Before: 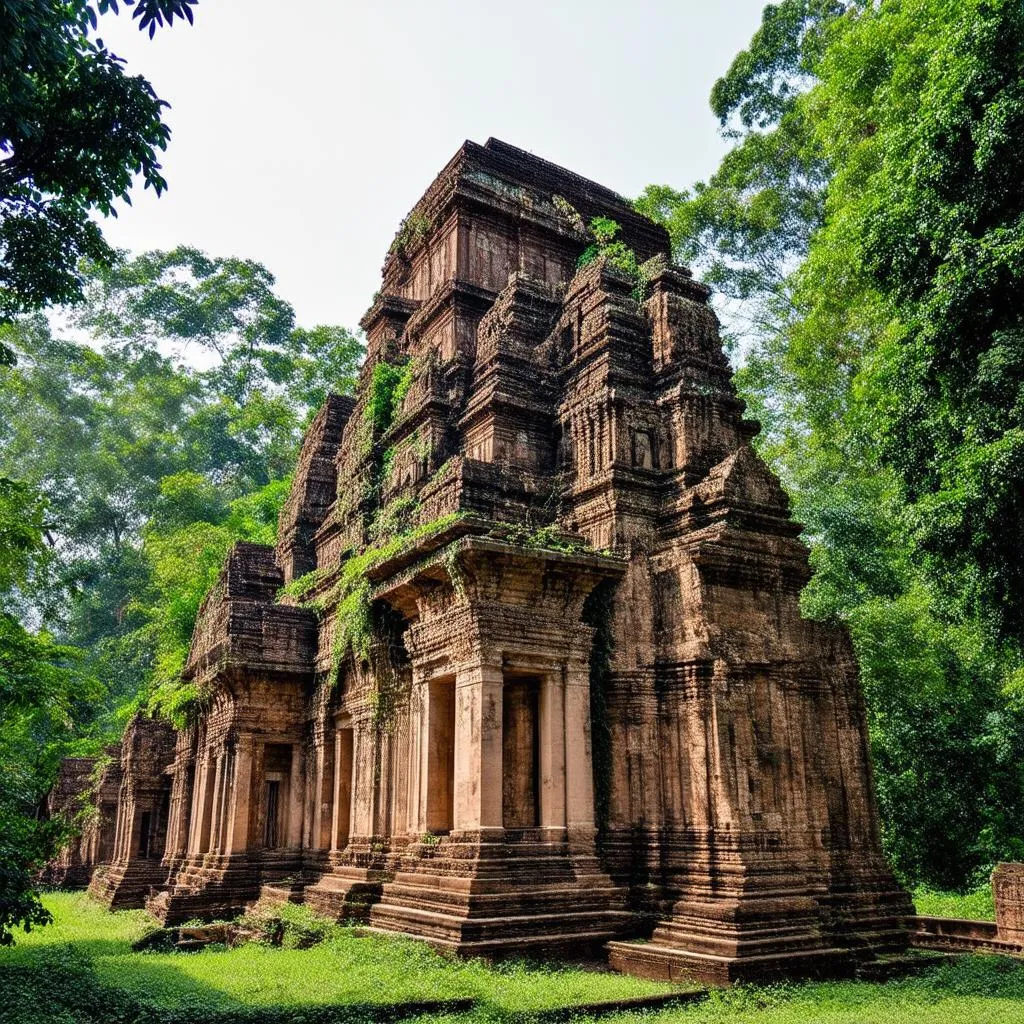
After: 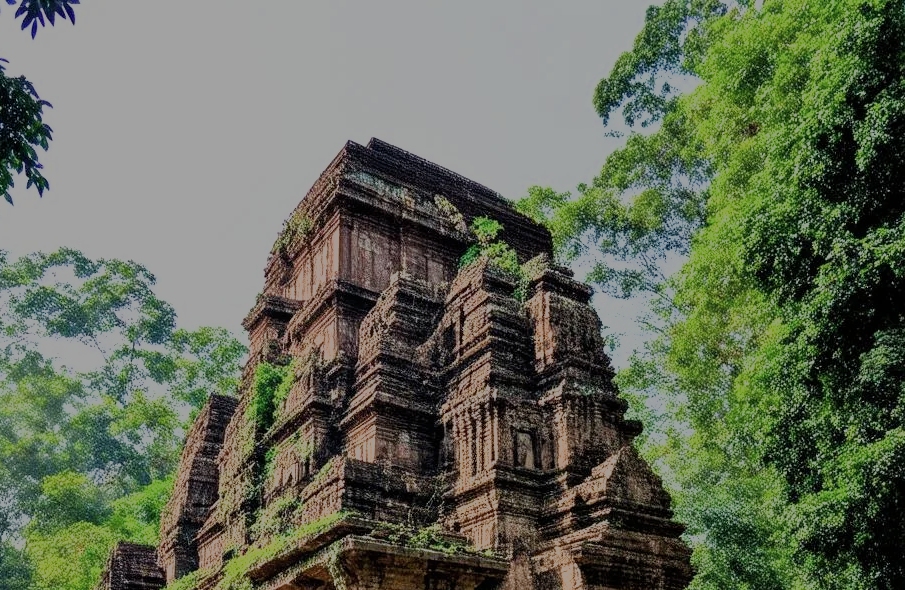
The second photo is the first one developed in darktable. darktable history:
filmic rgb: black relative exposure -13.04 EV, white relative exposure 4.03 EV, target white luminance 85.143%, hardness 6.3, latitude 42.41%, contrast 0.867, shadows ↔ highlights balance 8.08%
contrast brightness saturation: contrast 0.006, saturation -0.052
crop and rotate: left 11.62%, bottom 42.33%
